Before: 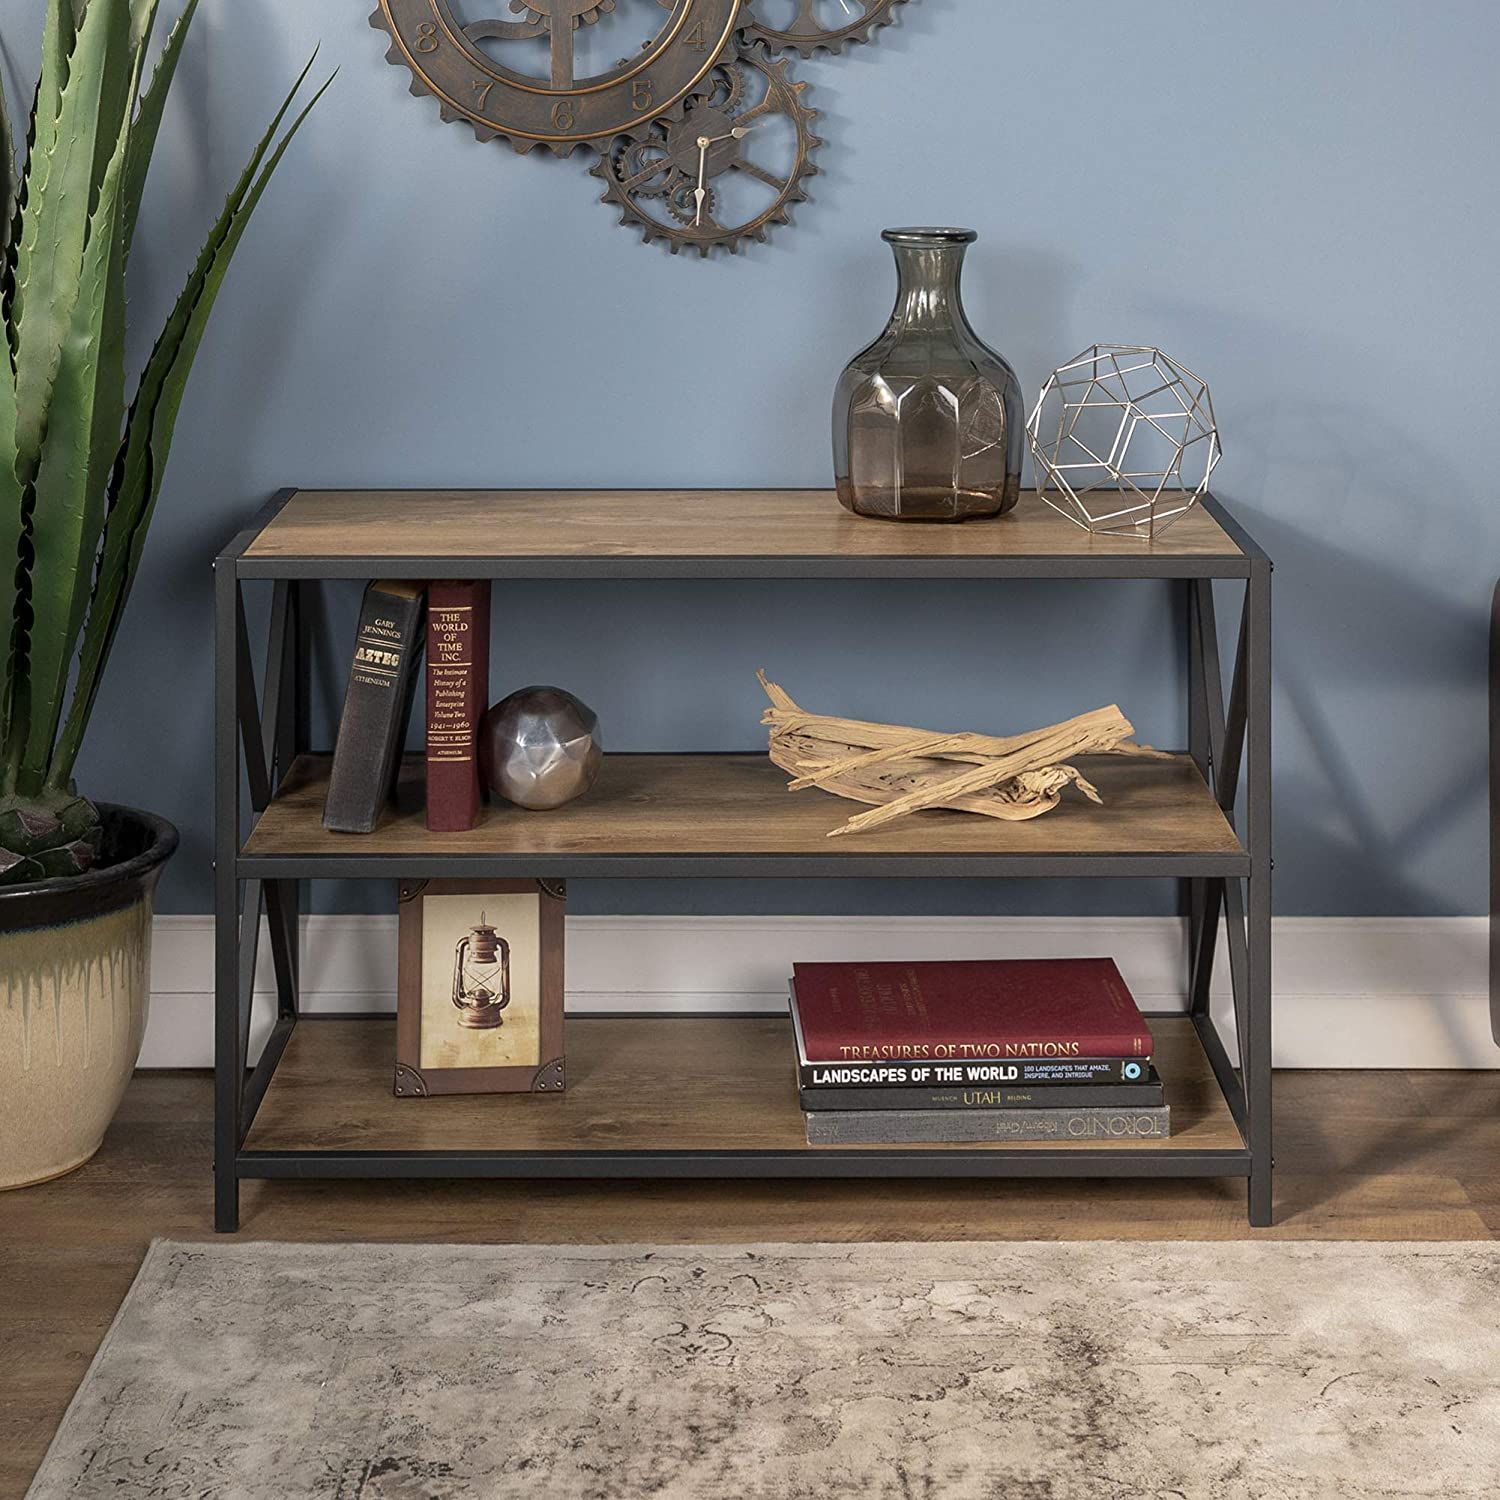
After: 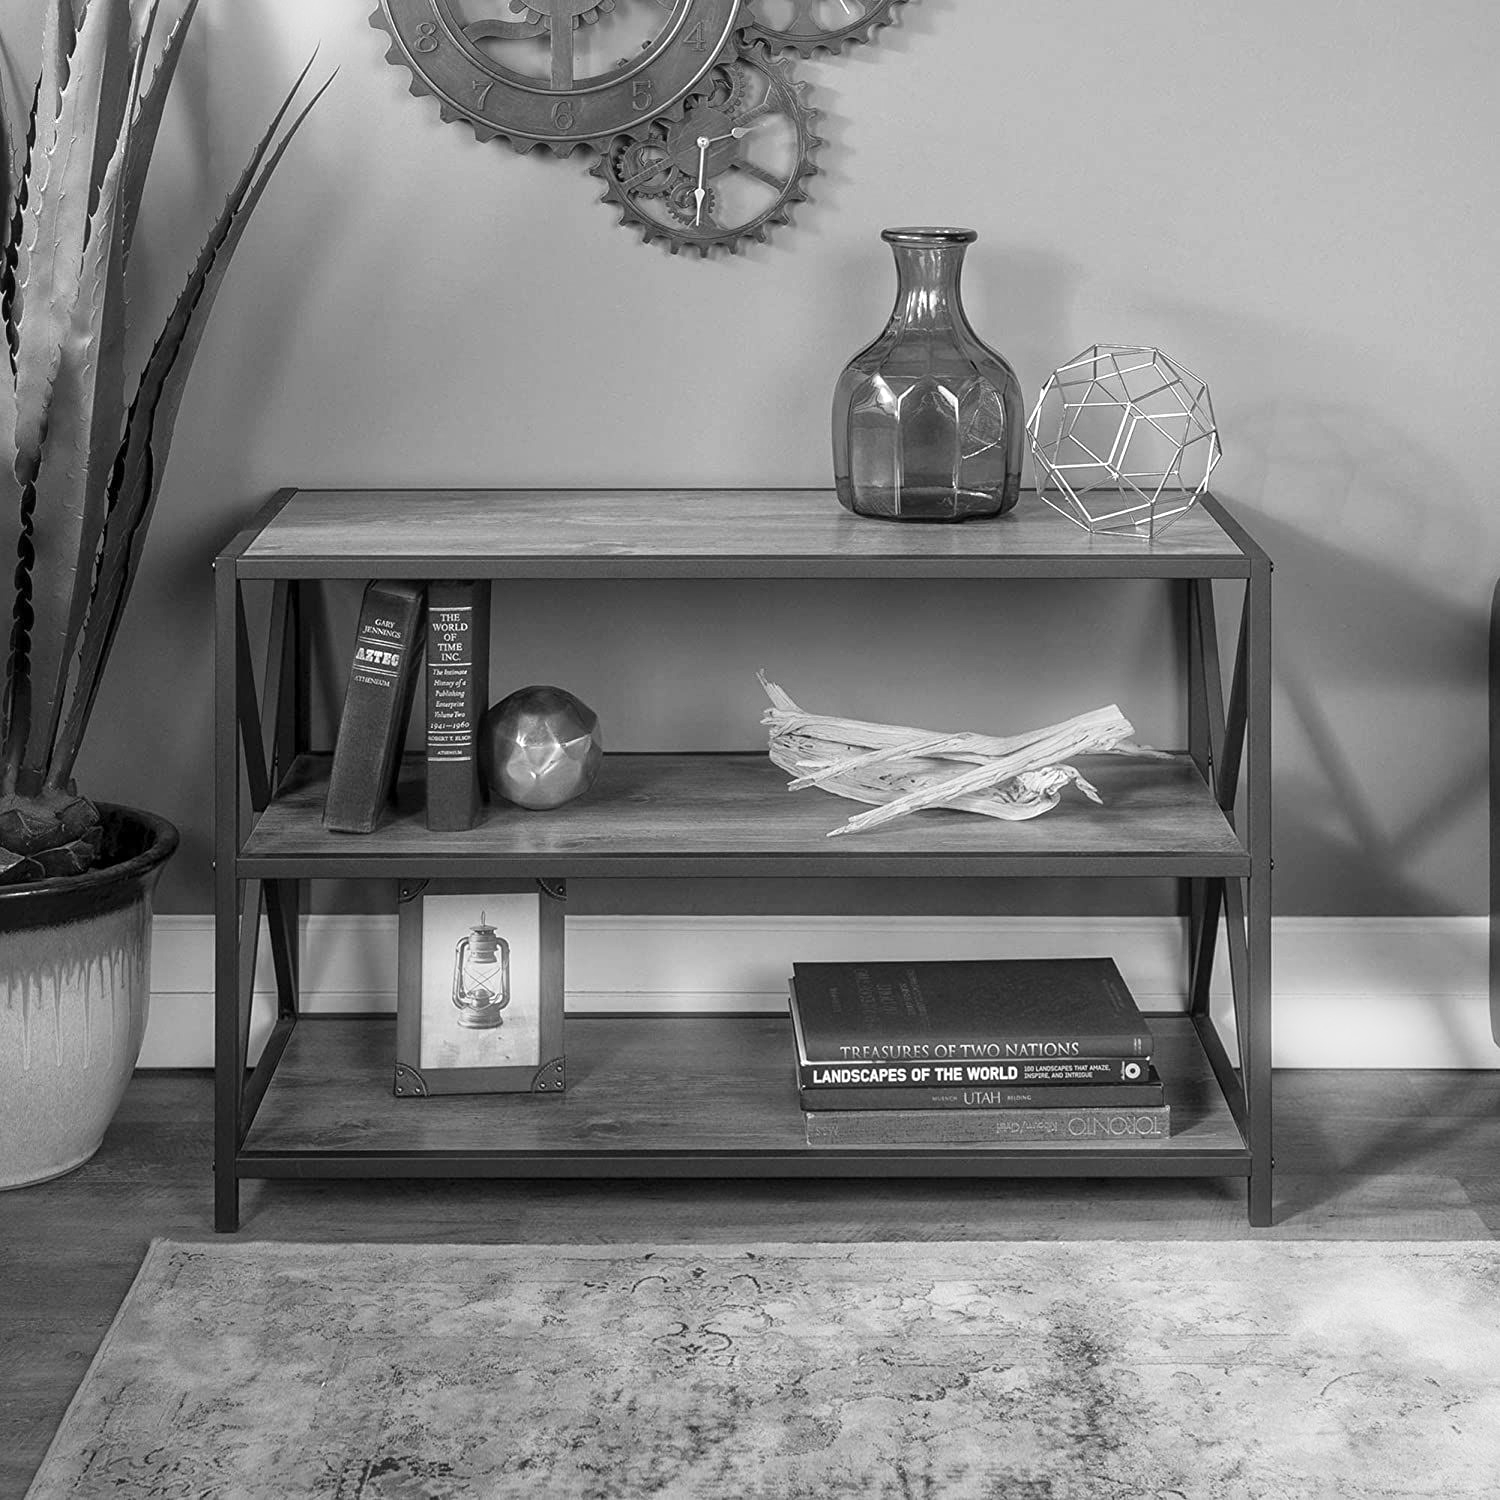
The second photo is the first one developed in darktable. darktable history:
graduated density: rotation -180°, offset 24.95
bloom: size 5%, threshold 95%, strength 15%
local contrast: mode bilateral grid, contrast 10, coarseness 25, detail 115%, midtone range 0.2
exposure: exposure 0.6 EV, compensate highlight preservation false
monochrome: a -71.75, b 75.82
